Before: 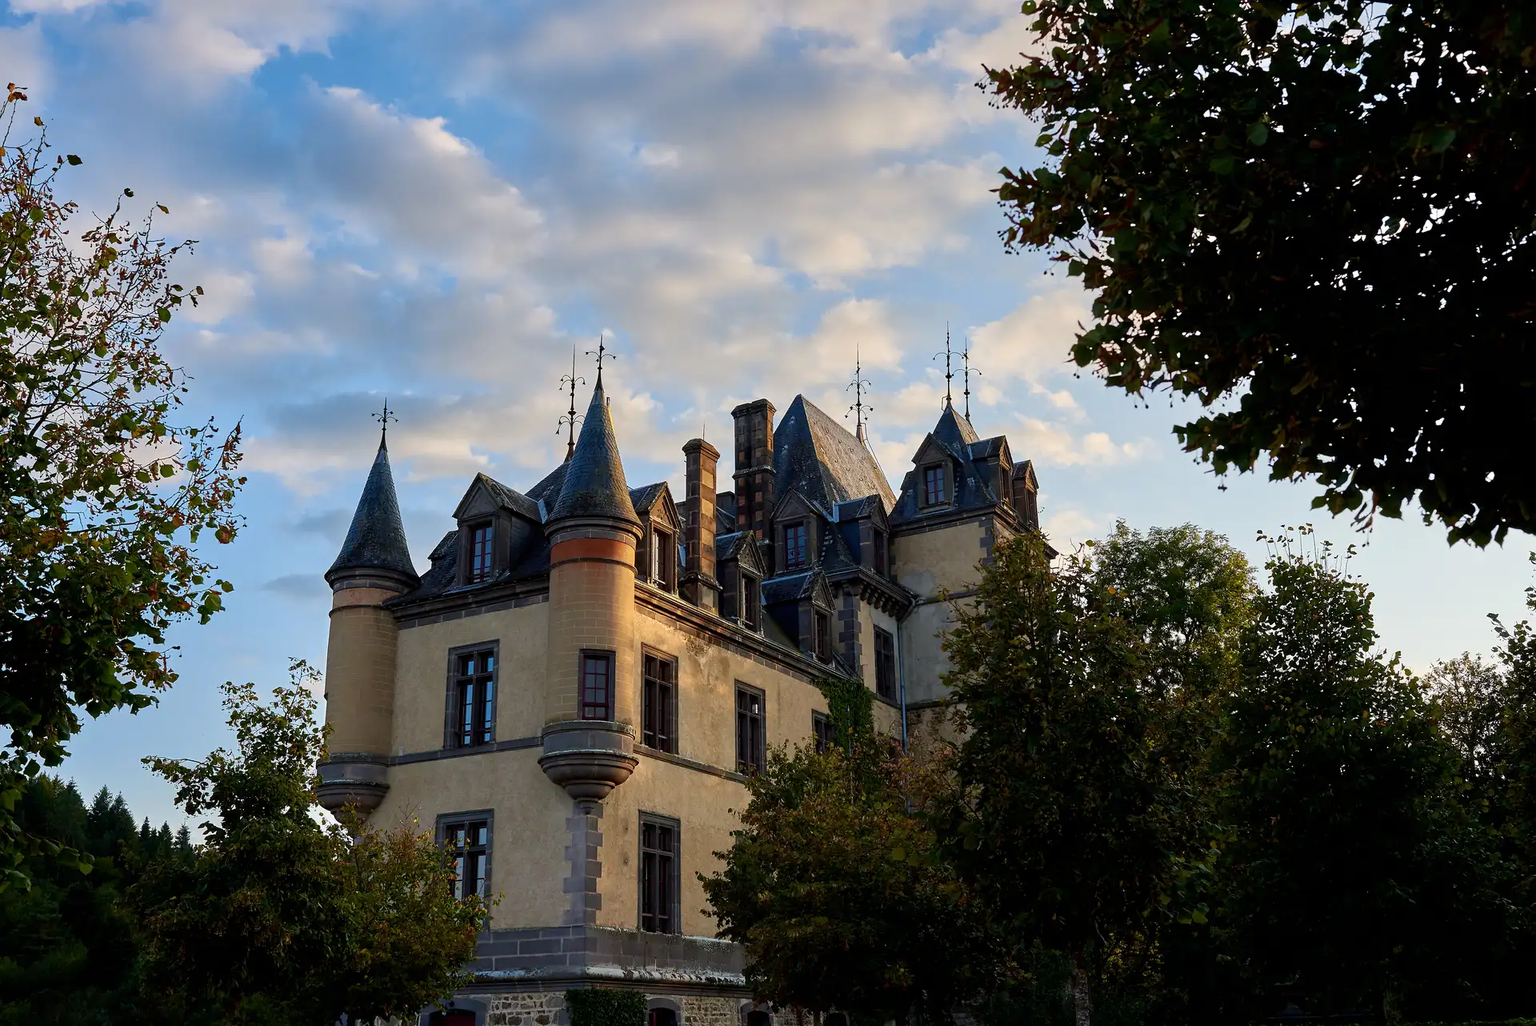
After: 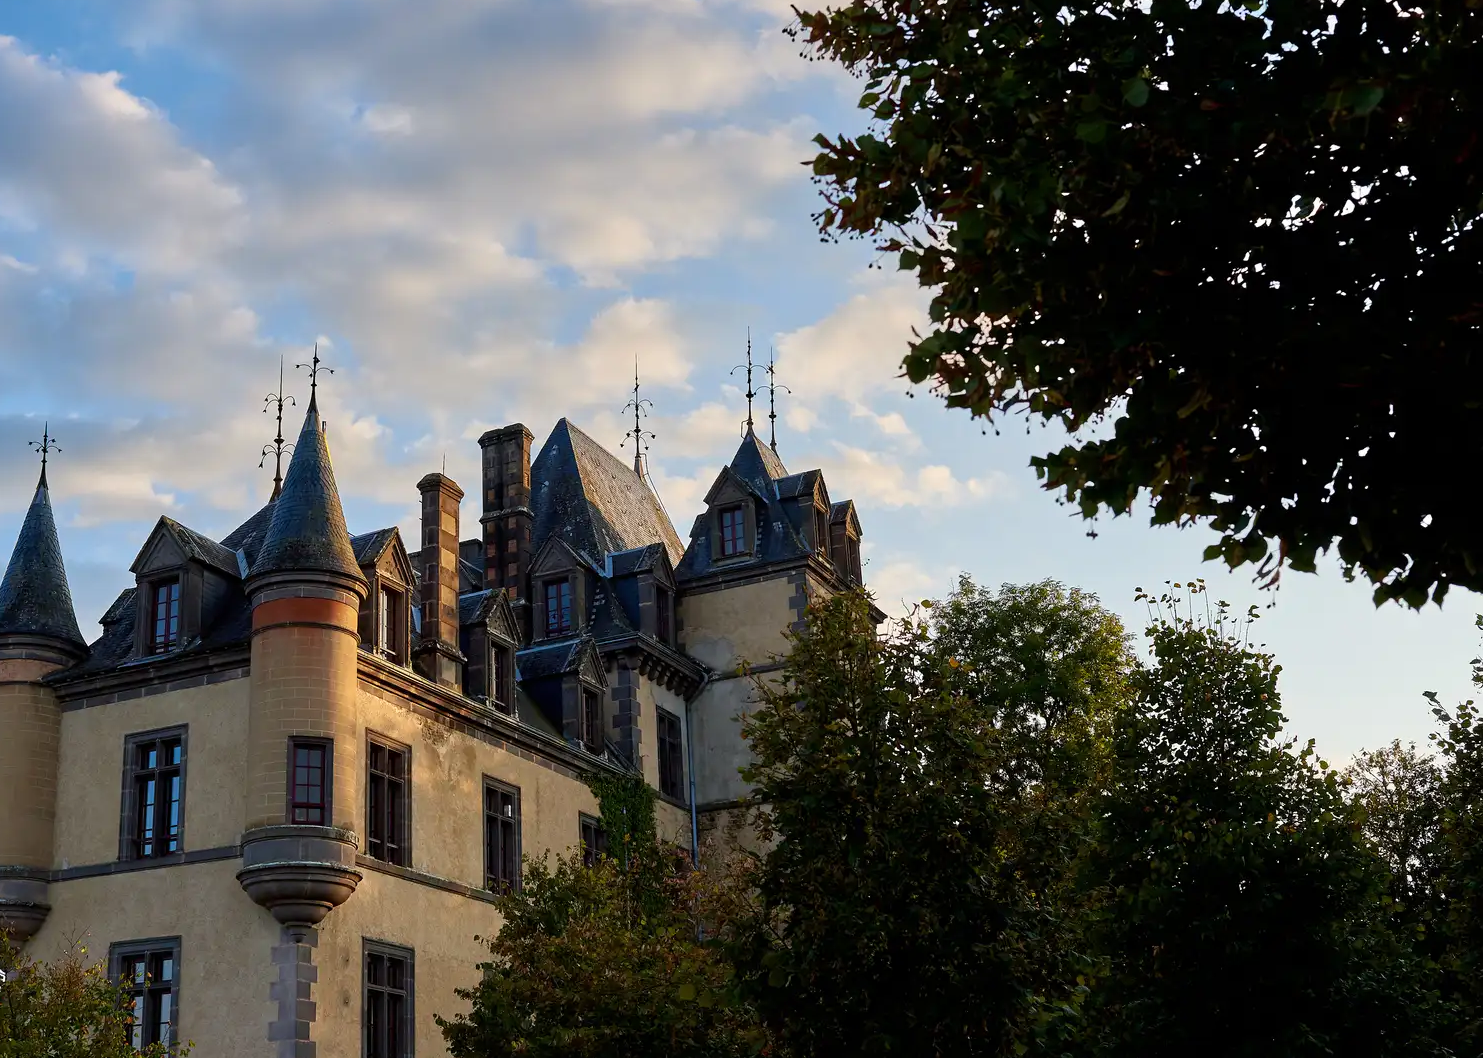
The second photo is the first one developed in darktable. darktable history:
crop: left 22.739%, top 5.859%, bottom 11.551%
